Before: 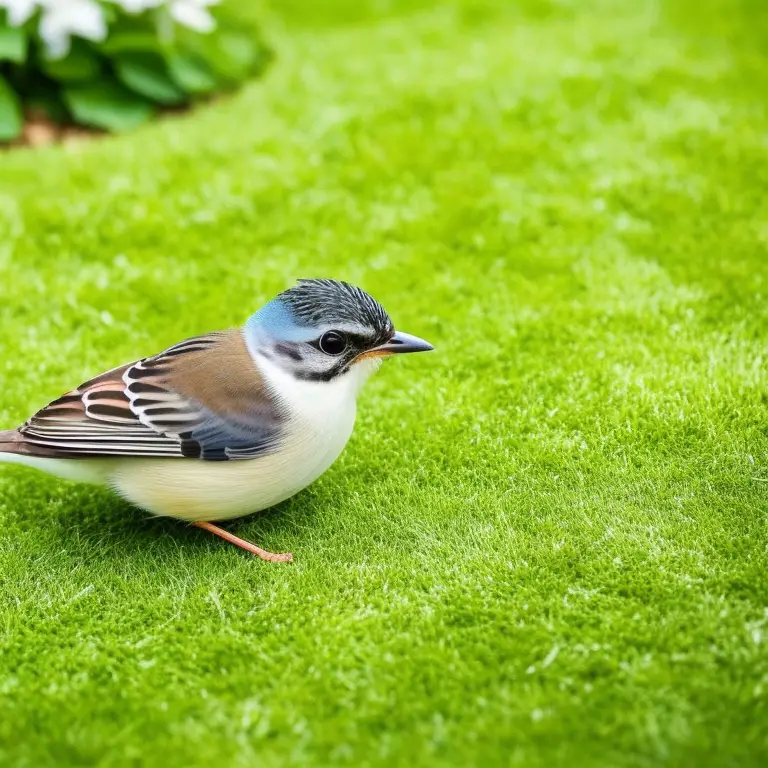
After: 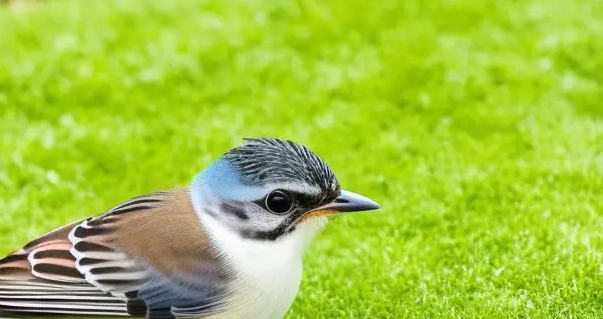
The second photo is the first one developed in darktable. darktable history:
exposure: compensate highlight preservation false
crop: left 7.036%, top 18.398%, right 14.379%, bottom 40.043%
